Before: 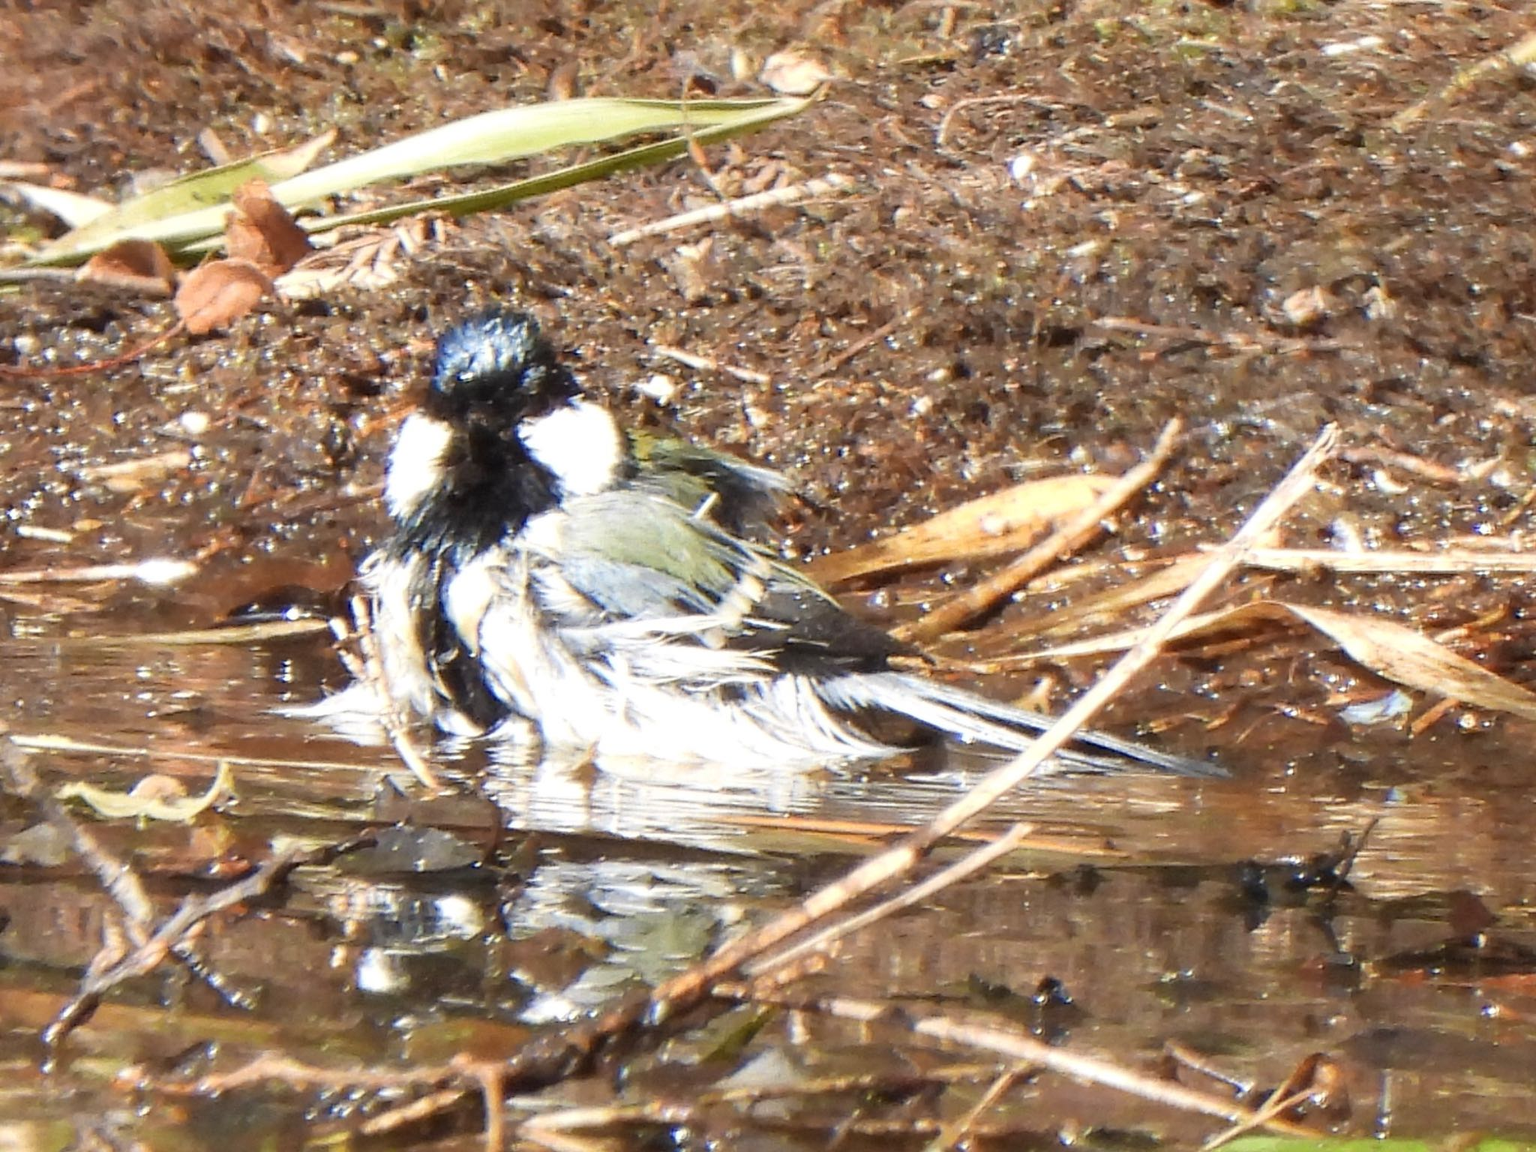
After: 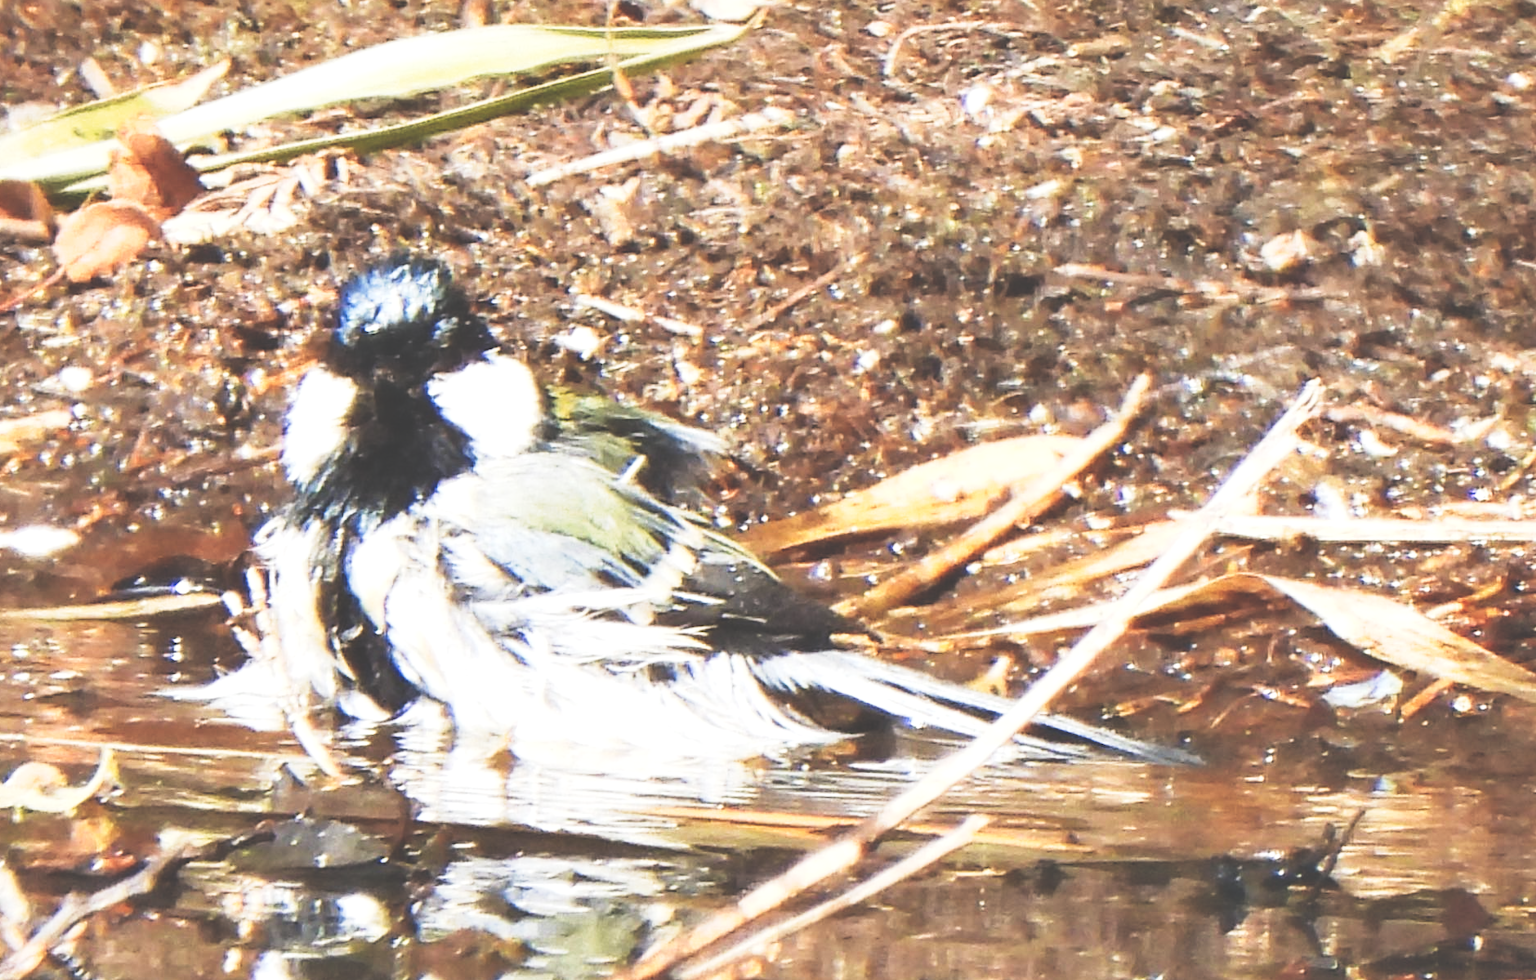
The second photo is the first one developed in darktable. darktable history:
contrast equalizer: octaves 7, y [[0.528 ×6], [0.514 ×6], [0.362 ×6], [0 ×6], [0 ×6]]
exposure: black level correction -0.087, compensate exposure bias true, compensate highlight preservation false
crop: left 8.169%, top 6.561%, bottom 15.291%
tone curve: curves: ch0 [(0, 0) (0.003, 0.06) (0.011, 0.059) (0.025, 0.065) (0.044, 0.076) (0.069, 0.088) (0.1, 0.102) (0.136, 0.116) (0.177, 0.137) (0.224, 0.169) (0.277, 0.214) (0.335, 0.271) (0.399, 0.356) (0.468, 0.459) (0.543, 0.579) (0.623, 0.705) (0.709, 0.823) (0.801, 0.918) (0.898, 0.963) (1, 1)], preserve colors none
